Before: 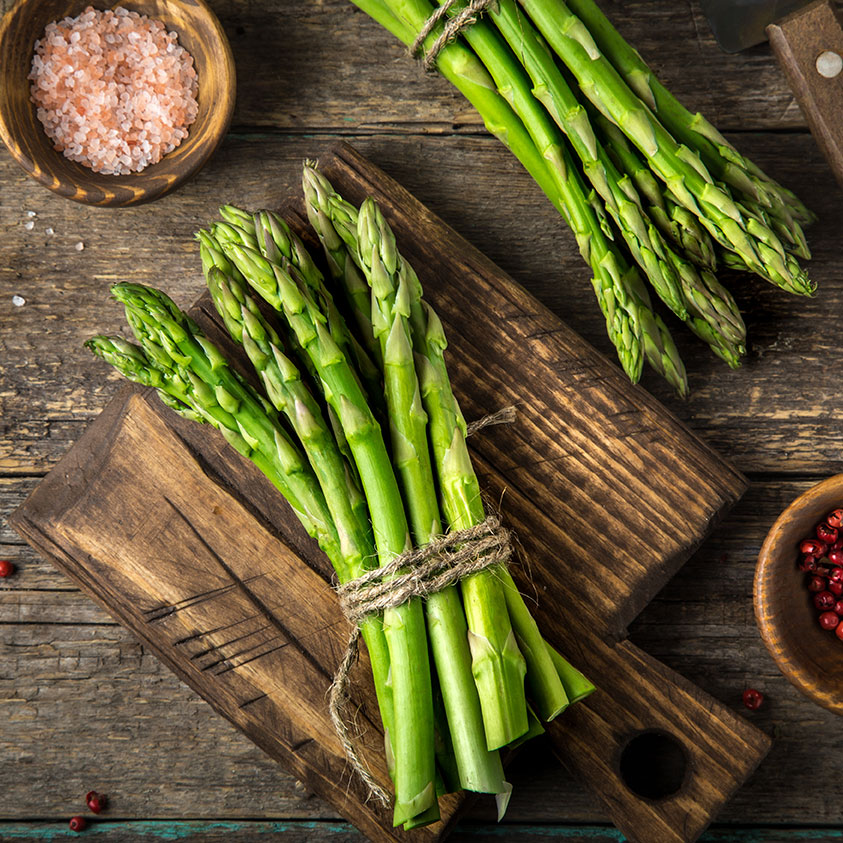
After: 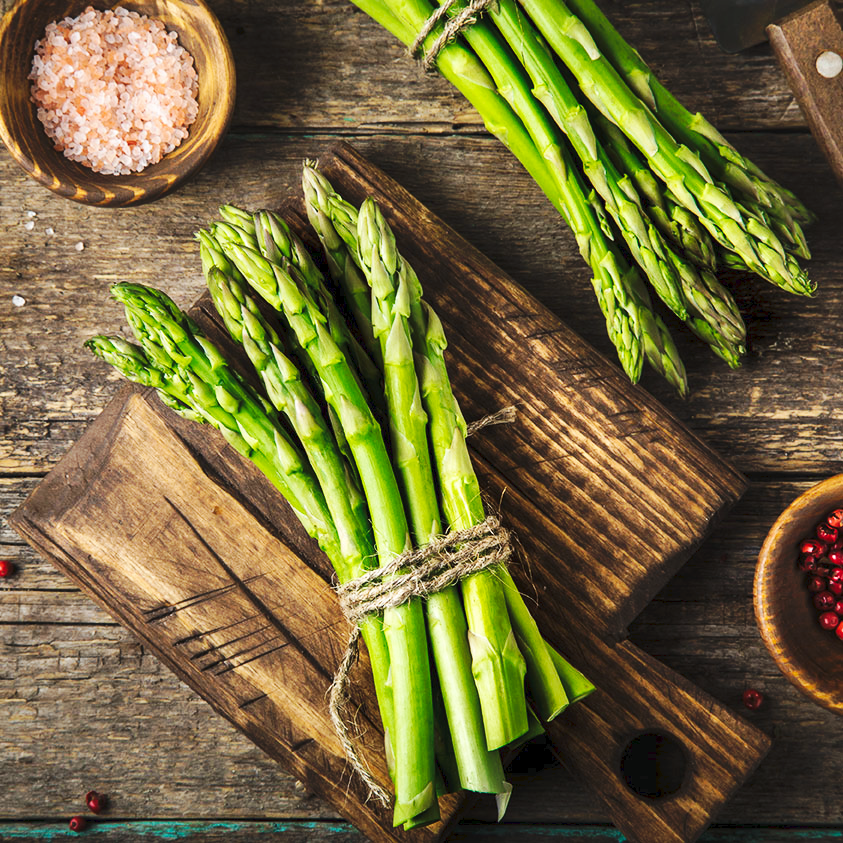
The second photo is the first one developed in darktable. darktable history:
base curve: curves: ch0 [(0, 0) (0.032, 0.025) (0.121, 0.166) (0.206, 0.329) (0.605, 0.79) (1, 1)], preserve colors none
tone curve: curves: ch0 [(0, 0) (0.003, 0.04) (0.011, 0.053) (0.025, 0.077) (0.044, 0.104) (0.069, 0.127) (0.1, 0.15) (0.136, 0.177) (0.177, 0.215) (0.224, 0.254) (0.277, 0.3) (0.335, 0.355) (0.399, 0.41) (0.468, 0.477) (0.543, 0.554) (0.623, 0.636) (0.709, 0.72) (0.801, 0.804) (0.898, 0.892) (1, 1)], preserve colors none
